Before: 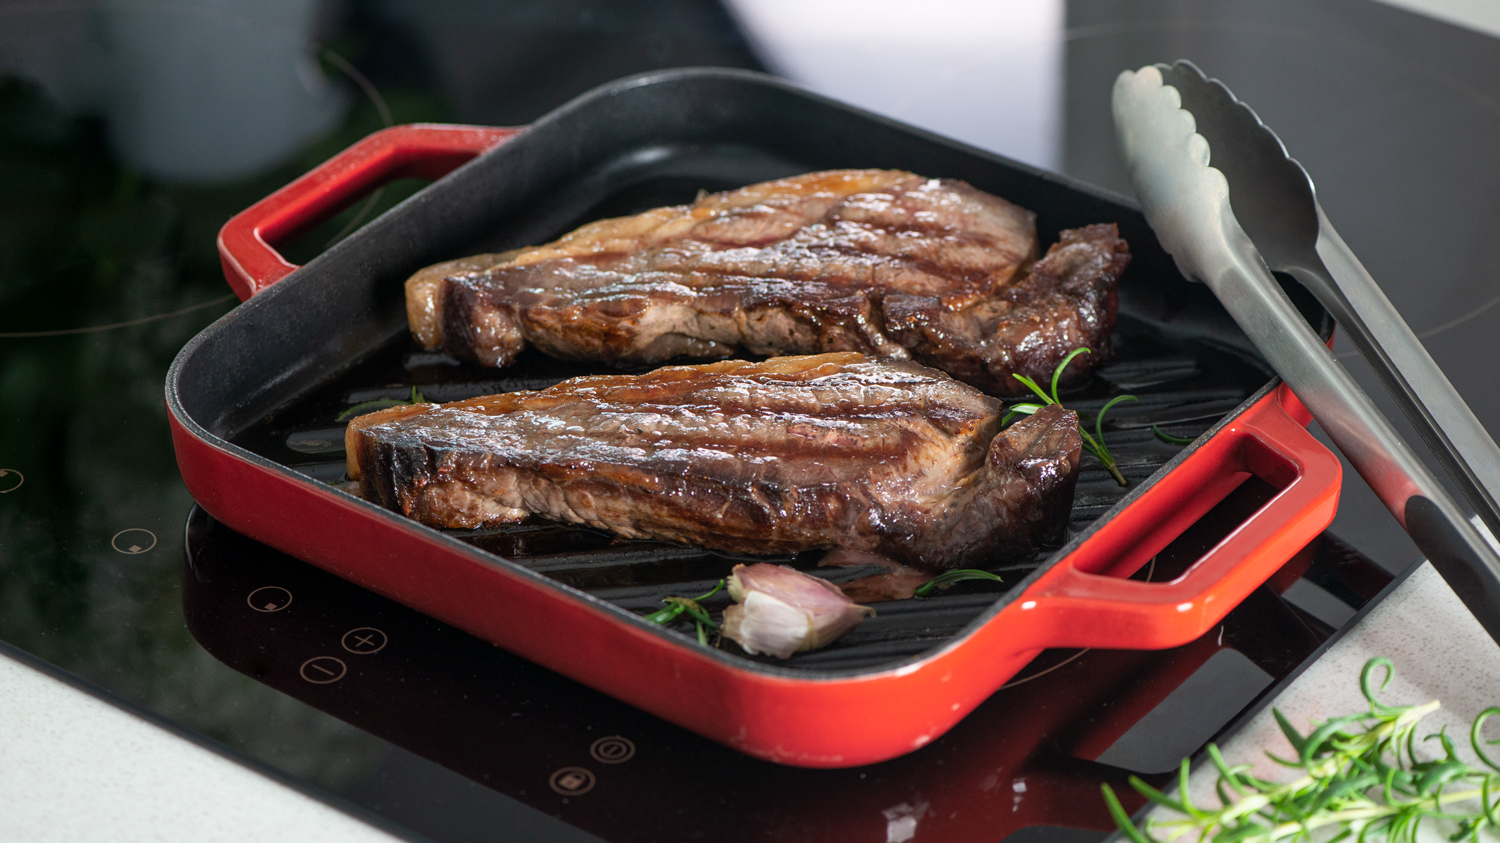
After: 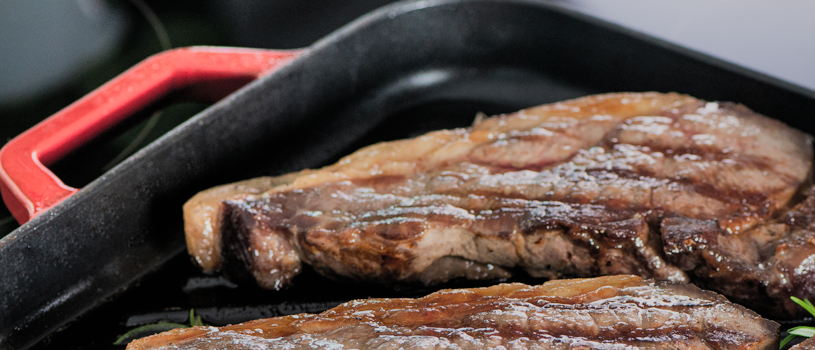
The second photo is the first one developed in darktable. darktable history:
shadows and highlights: low approximation 0.01, soften with gaussian
filmic rgb: black relative exposure -7.65 EV, white relative exposure 4.56 EV, hardness 3.61, contrast 0.991, color science v4 (2020)
crop: left 14.861%, top 9.159%, right 30.798%, bottom 49.211%
